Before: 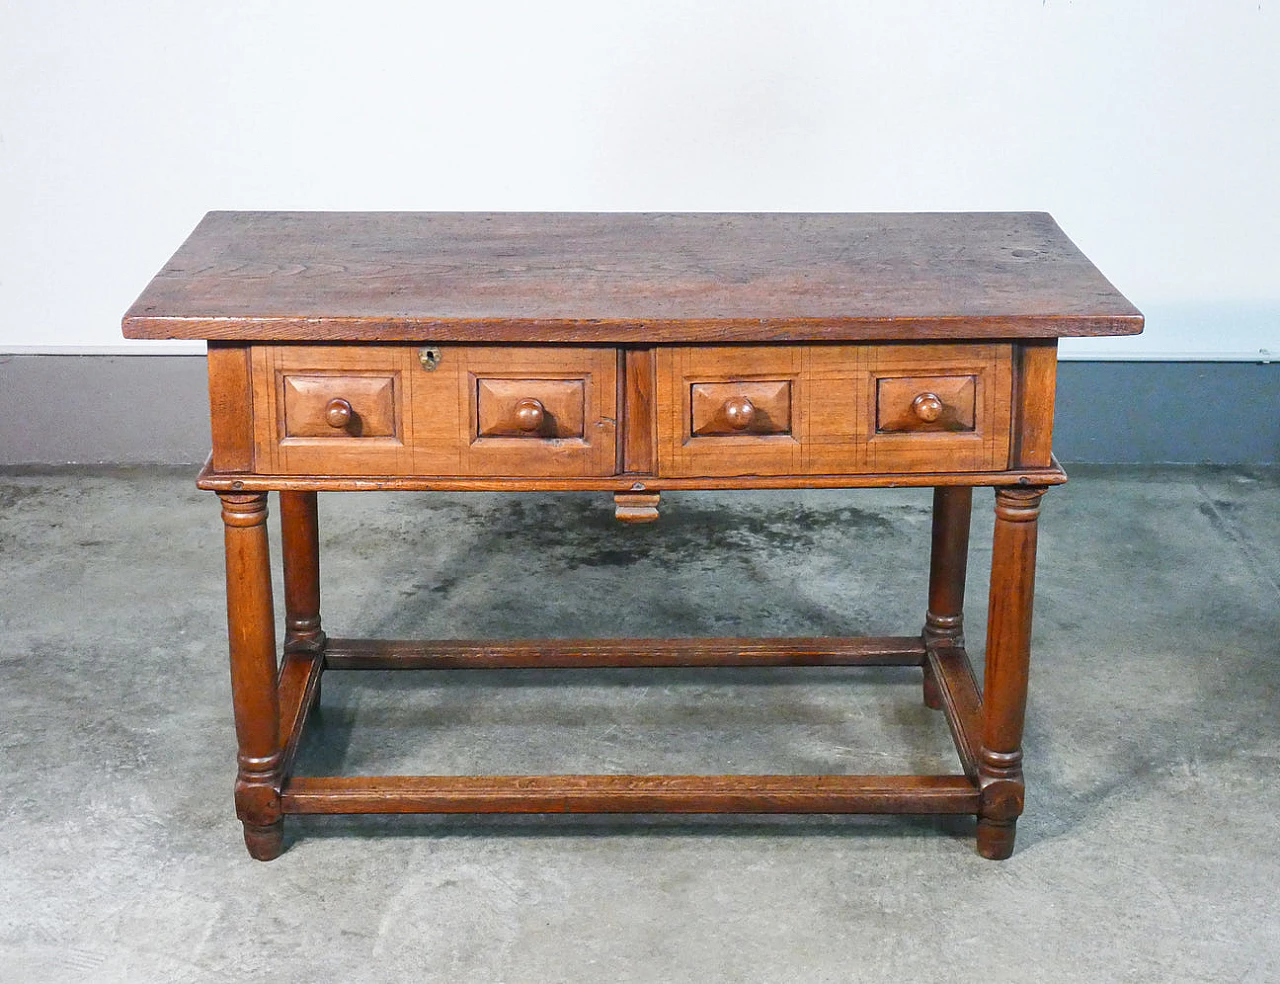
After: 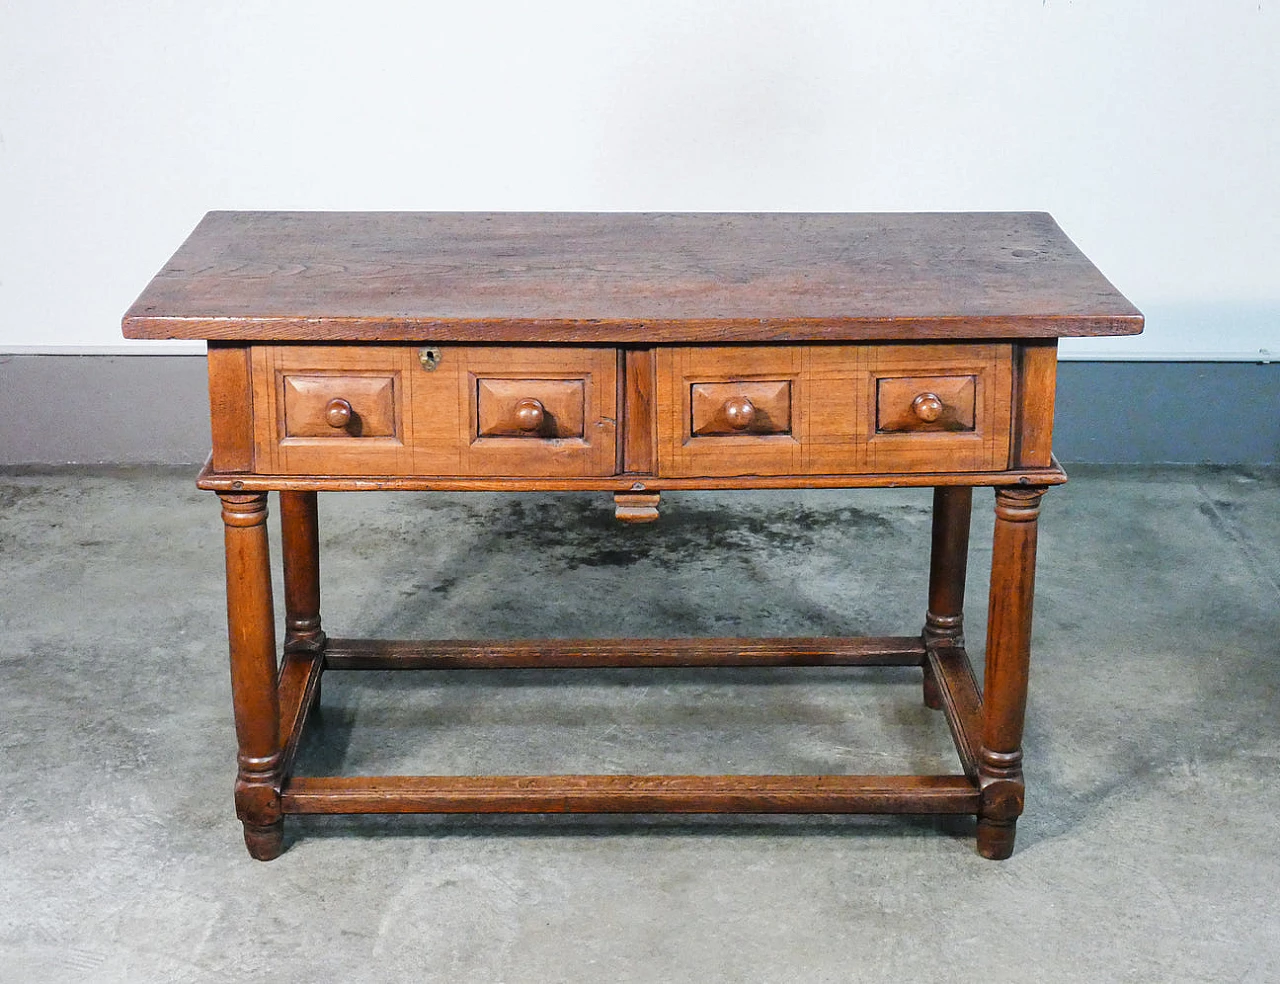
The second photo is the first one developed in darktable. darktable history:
tone curve: curves: ch0 [(0, 0) (0.003, 0.008) (0.011, 0.01) (0.025, 0.012) (0.044, 0.023) (0.069, 0.033) (0.1, 0.046) (0.136, 0.075) (0.177, 0.116) (0.224, 0.171) (0.277, 0.235) (0.335, 0.312) (0.399, 0.397) (0.468, 0.466) (0.543, 0.54) (0.623, 0.62) (0.709, 0.701) (0.801, 0.782) (0.898, 0.877) (1, 1)], color space Lab, linked channels, preserve colors none
